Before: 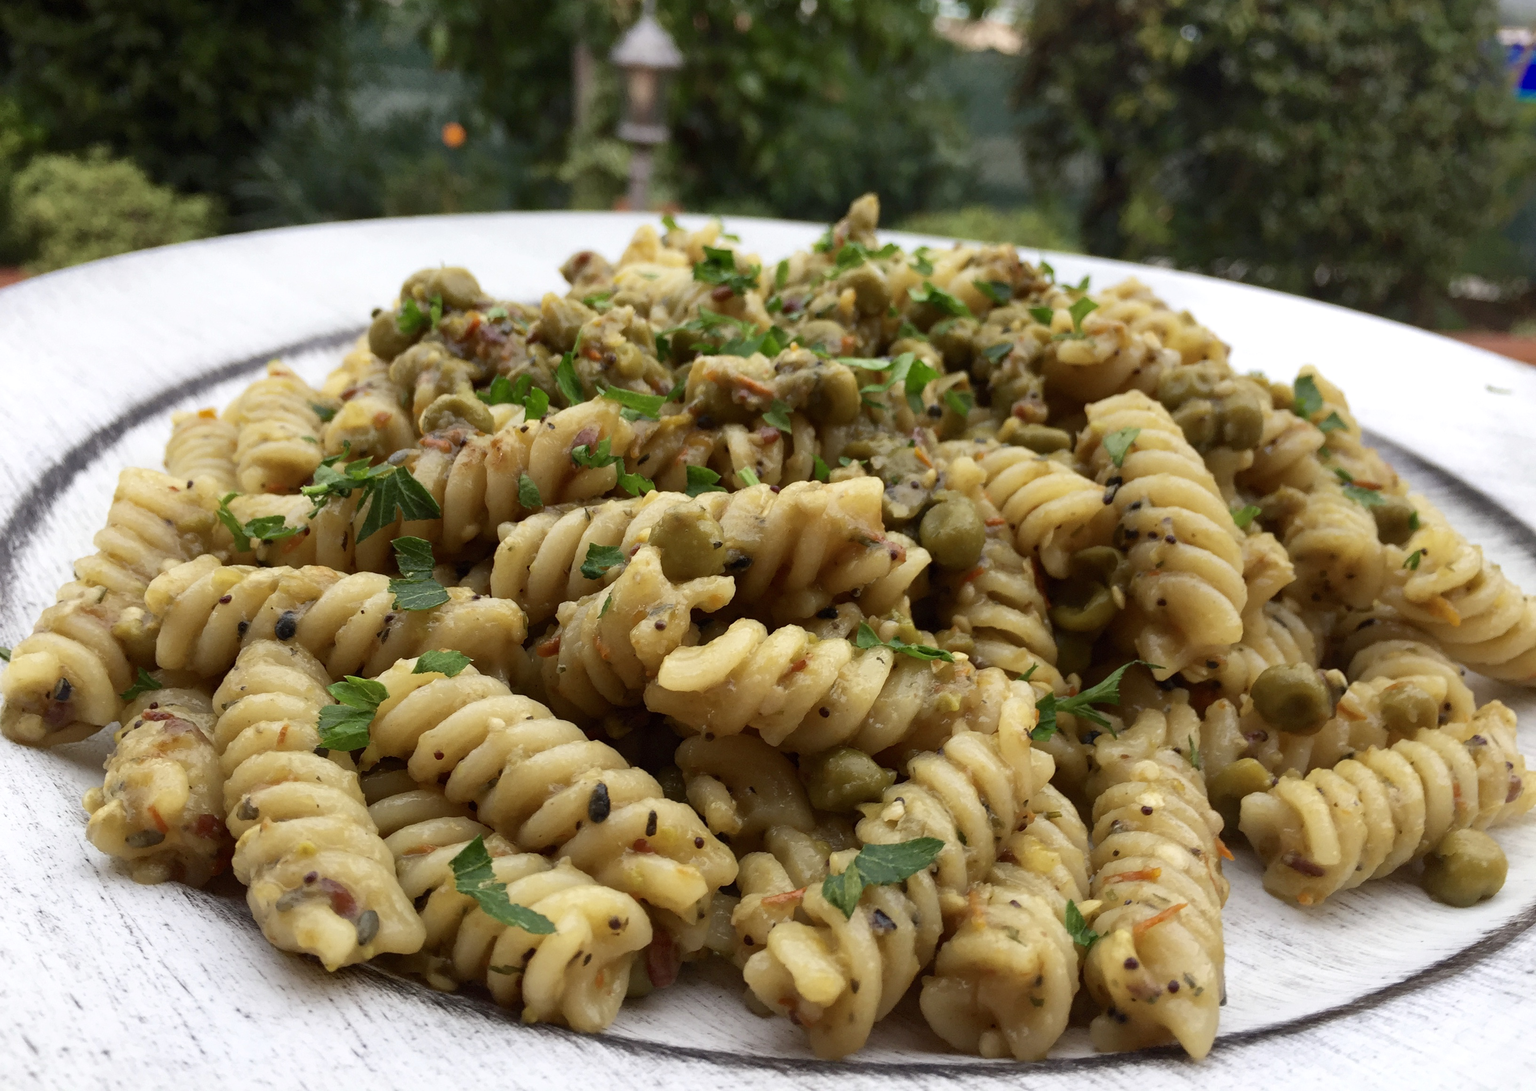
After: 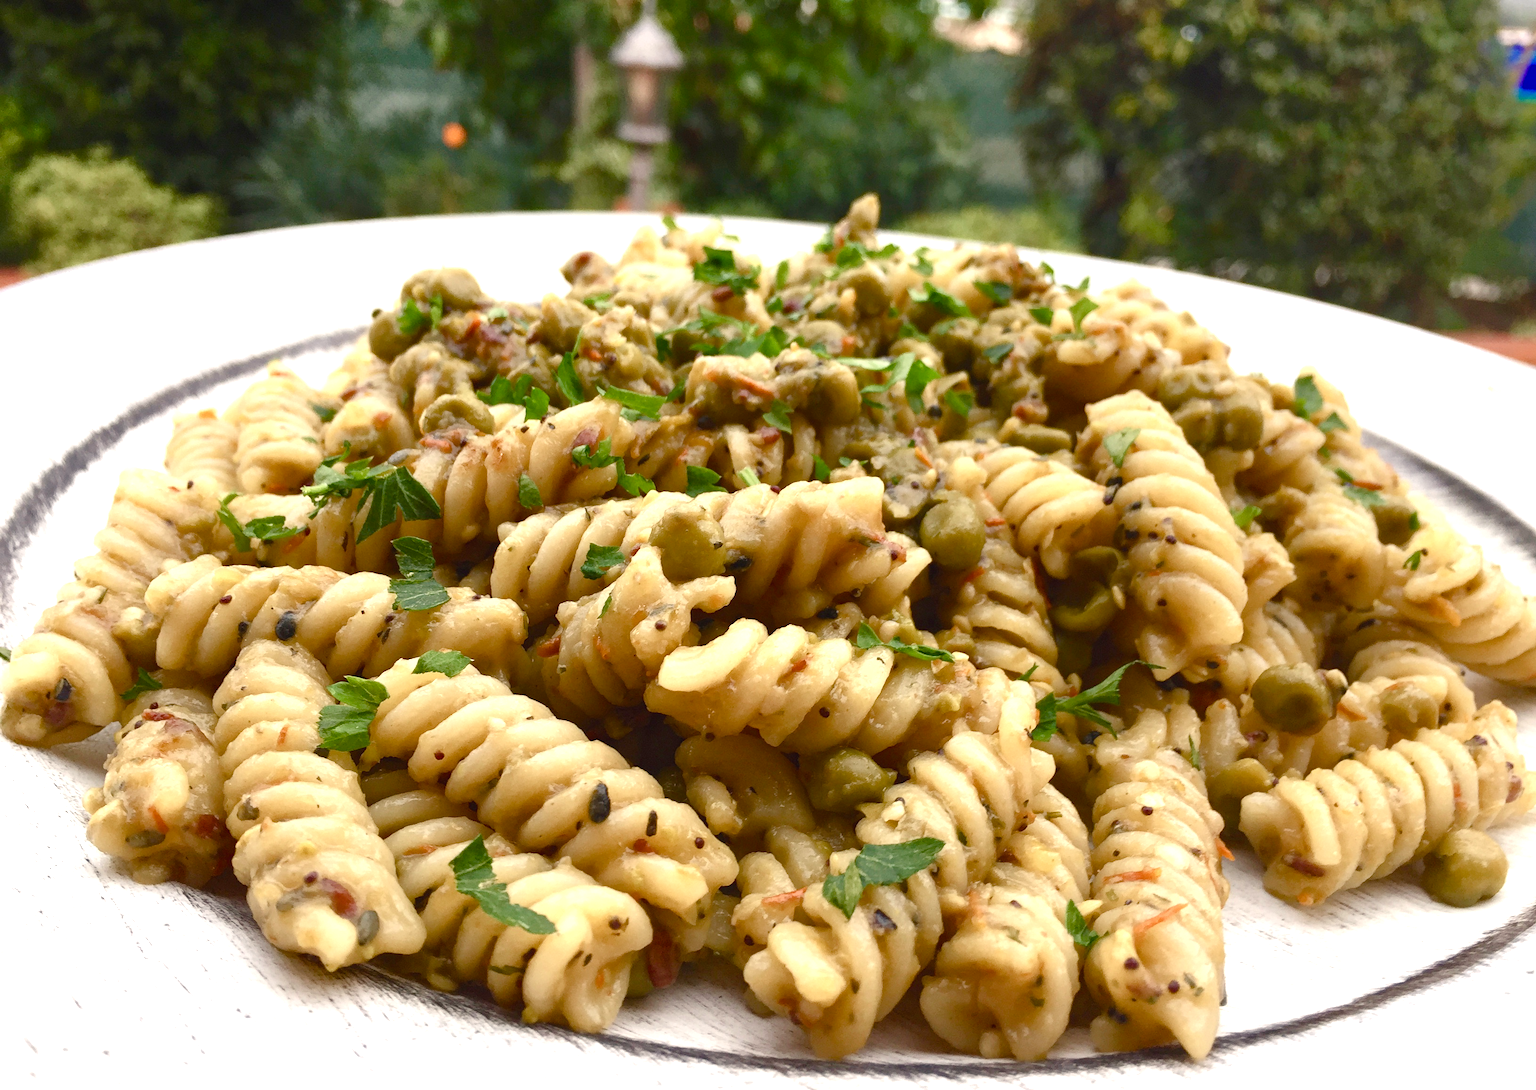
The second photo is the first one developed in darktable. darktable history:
color balance rgb: highlights gain › chroma 3.081%, highlights gain › hue 72.64°, global offset › luminance 0.466%, global offset › hue 171.31°, perceptual saturation grading › global saturation 20%, perceptual saturation grading › highlights -50.517%, perceptual saturation grading › shadows 30.054%, global vibrance 14.469%
tone equalizer: mask exposure compensation -0.496 EV
exposure: exposure 0.759 EV, compensate highlight preservation false
